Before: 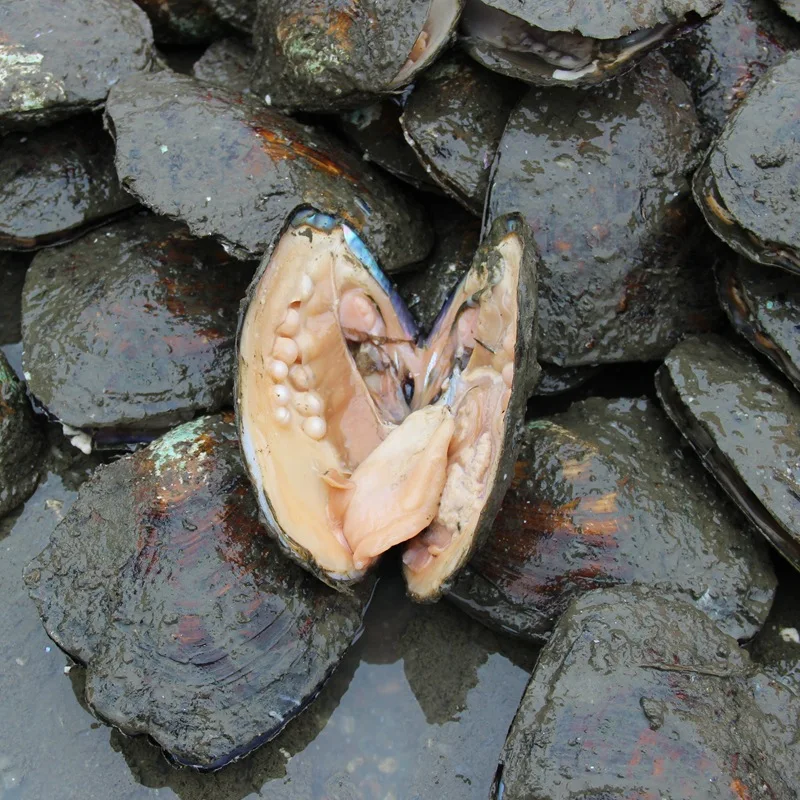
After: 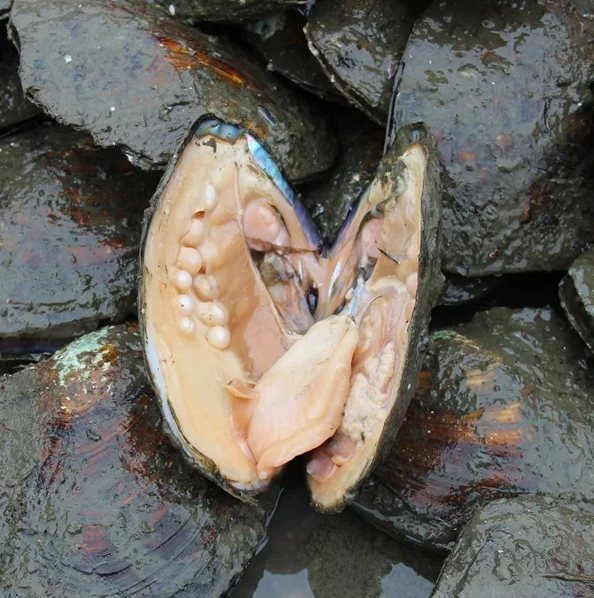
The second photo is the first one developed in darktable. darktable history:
crop and rotate: left 12.044%, top 11.371%, right 13.634%, bottom 13.762%
